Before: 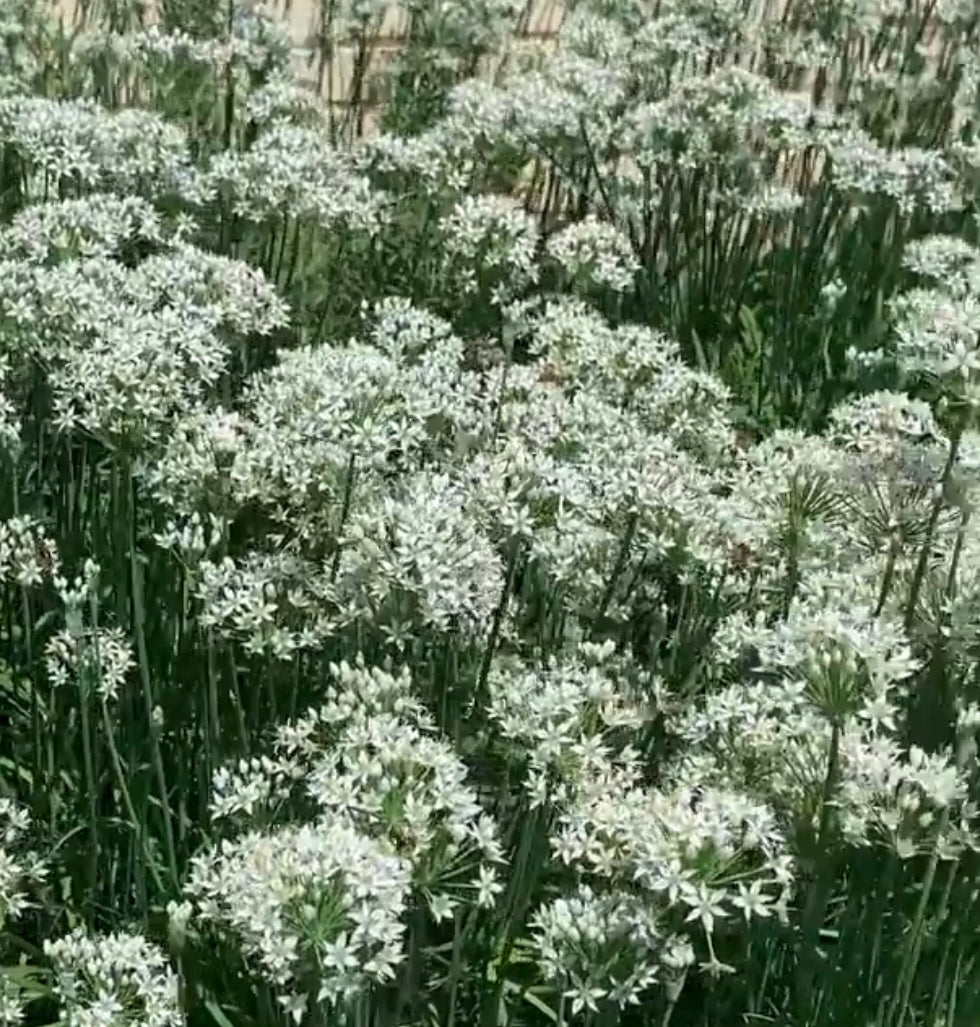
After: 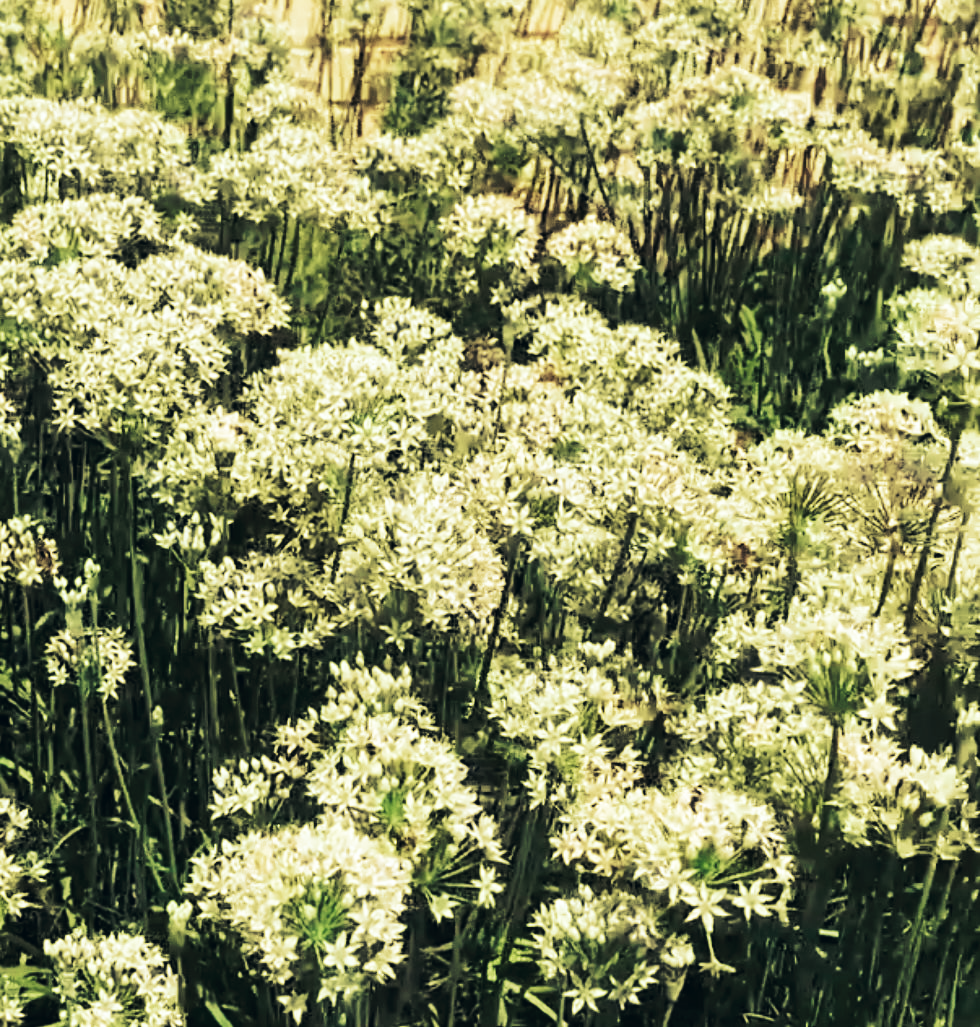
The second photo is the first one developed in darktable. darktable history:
tone curve: curves: ch0 [(0, 0) (0.003, 0.005) (0.011, 0.011) (0.025, 0.02) (0.044, 0.03) (0.069, 0.041) (0.1, 0.062) (0.136, 0.089) (0.177, 0.135) (0.224, 0.189) (0.277, 0.259) (0.335, 0.373) (0.399, 0.499) (0.468, 0.622) (0.543, 0.724) (0.623, 0.807) (0.709, 0.868) (0.801, 0.916) (0.898, 0.964) (1, 1)], preserve colors none
color look up table: target L [92.64, 93.06, 92.28, 98.15, 97.6, 83.73, 80.73, 74.56, 73.63, 65.44, 57.03, 45.18, 42.54, 39.79, 10.4, 200.27, 100.97, 83.34, 83.8, 72.29, 71.34, 62.53, 56.91, 55.98, 58.57, 51.13, 27.92, 18.52, 91.65, 76.35, 74.03, 66.28, 63.4, 66.53, 60.87, 72.9, 46.98, 49.1, 39.06, 30.09, 36.27, 11.84, 95.85, 92.95, 71.65, 77.17, 67.58, 49.26, 32.49], target a [-9.309, -6.947, -11.23, -22.96, -25.74, -5.898, -27.63, -60.87, -33.68, -40.45, -11.32, -30.41, -22.84, -3.754, -6.319, 0, 0, 0.893, -8.636, 17.43, 4.346, 27.73, 13.59, 24.26, 35.84, 9.284, 24.95, 9.413, 0.612, 0.302, 16.05, 33.03, 10.72, 16.88, -4.492, 18.87, 40.11, 16.17, 27.19, -3.63, 14.01, 7.378, -38.77, -38.27, -15.78, -40.64, -29.92, -24.1, -11.5], target b [49.34, 38.78, 52.51, 32.16, 55.14, 58.21, 64.6, 56.18, 48.85, 40.48, 40.35, 26.86, 14.3, 25.27, 1.873, 0, -0.001, 45.18, 71.64, 52.01, 56.83, 29.16, 33.26, 43.59, 33.83, 19.04, 18.89, 1.658, 10.99, 35.01, -4.675, 18.48, 20.27, 17.98, -10.46, 11.72, 15.57, 4.253, 5.934, -9.975, -16.17, -16.29, 4.097, 1.341, -12.26, 33.57, 8.898, 12.41, -2.077], num patches 49
